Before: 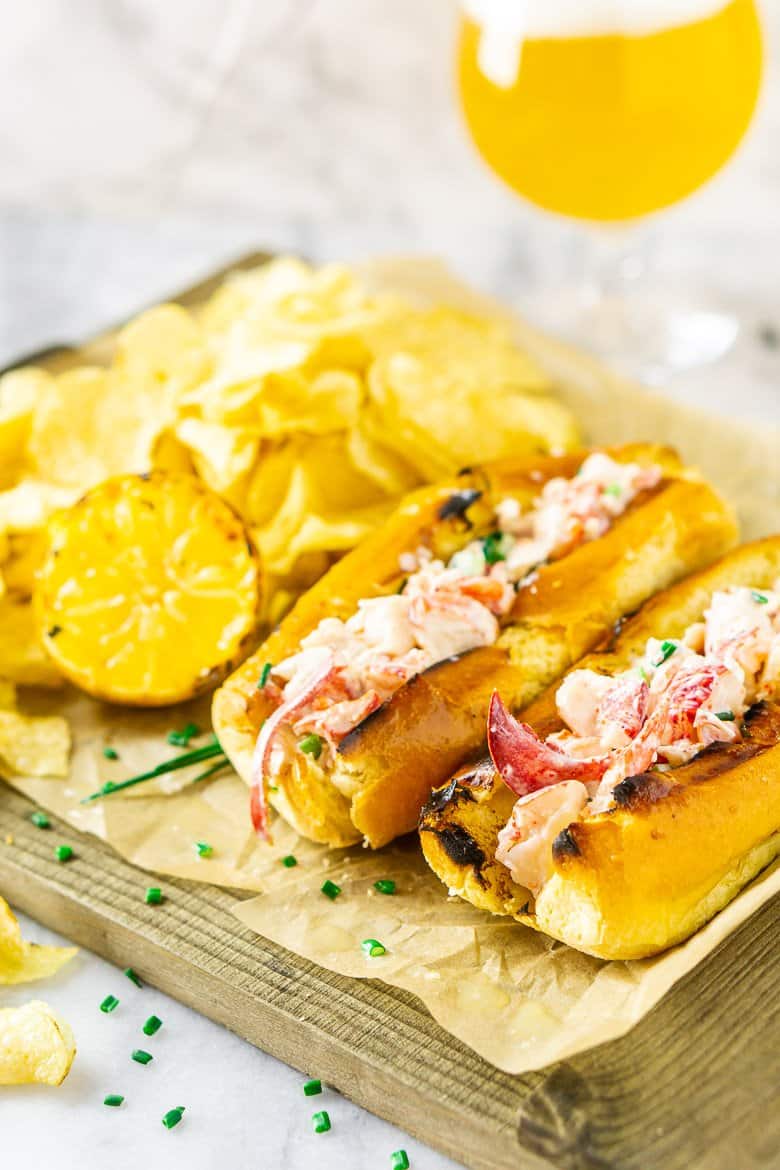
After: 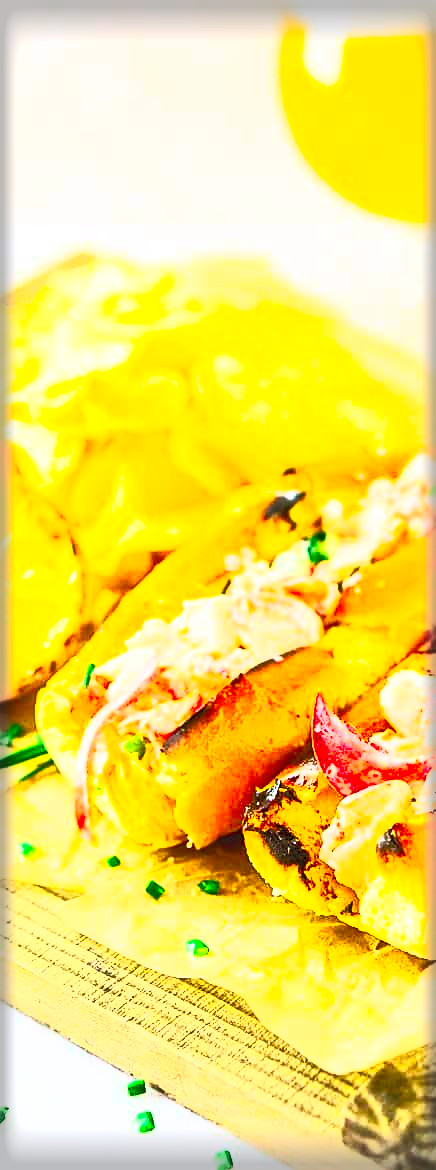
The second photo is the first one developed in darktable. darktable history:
vignetting: fall-off start 92.95%, fall-off radius 5.92%, automatic ratio true, width/height ratio 1.331, shape 0.049
contrast brightness saturation: contrast 0.982, brightness 0.983, saturation 0.984
crop and rotate: left 22.68%, right 21.324%
sharpen: amount 0.495
